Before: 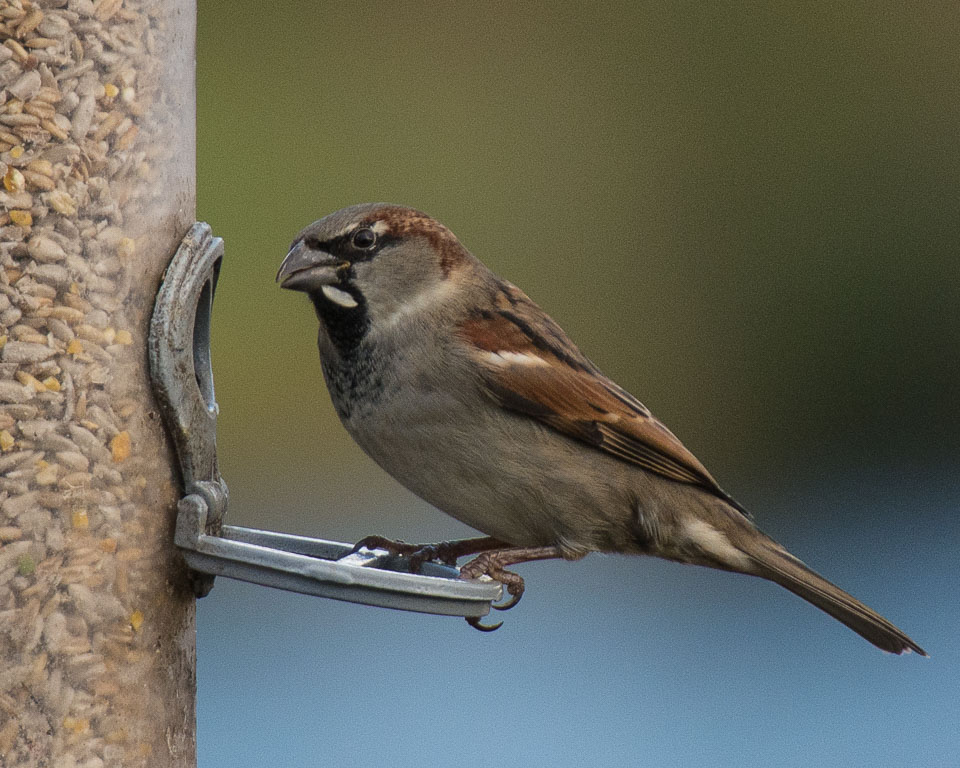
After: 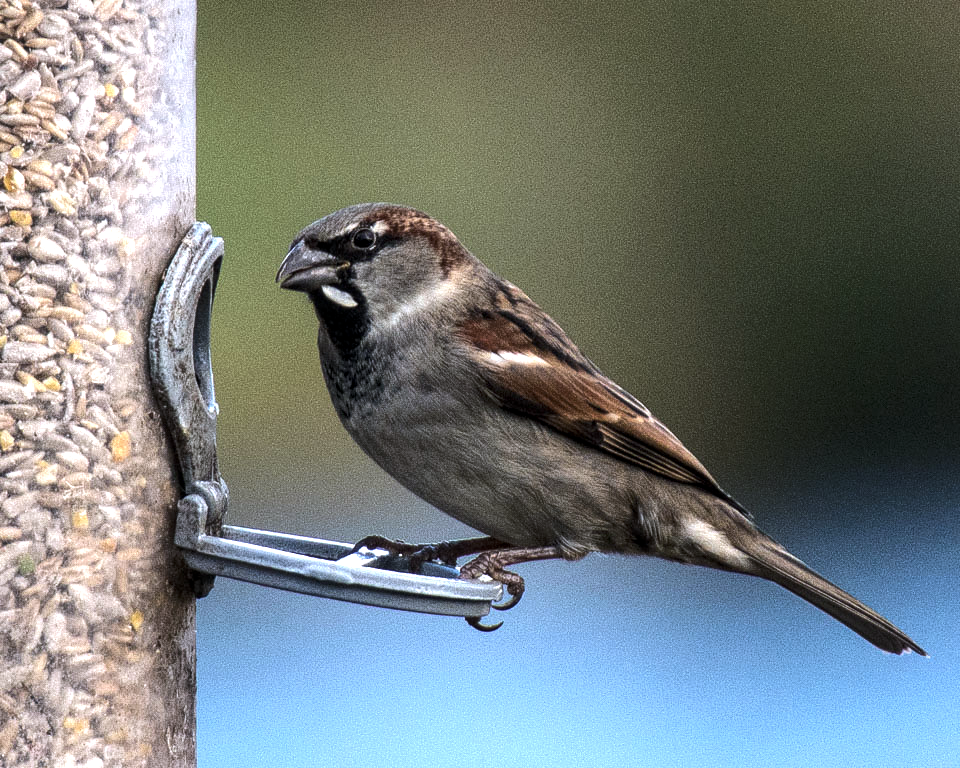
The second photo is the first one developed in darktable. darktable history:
local contrast: highlights 99%, shadows 86%, detail 160%, midtone range 0.2
exposure: exposure 0.2 EV, compensate highlight preservation false
tone equalizer: -8 EV -1.08 EV, -7 EV -1.01 EV, -6 EV -0.867 EV, -5 EV -0.578 EV, -3 EV 0.578 EV, -2 EV 0.867 EV, -1 EV 1.01 EV, +0 EV 1.08 EV, edges refinement/feathering 500, mask exposure compensation -1.57 EV, preserve details no
color calibration: illuminant as shot in camera, x 0.37, y 0.382, temperature 4313.32 K
